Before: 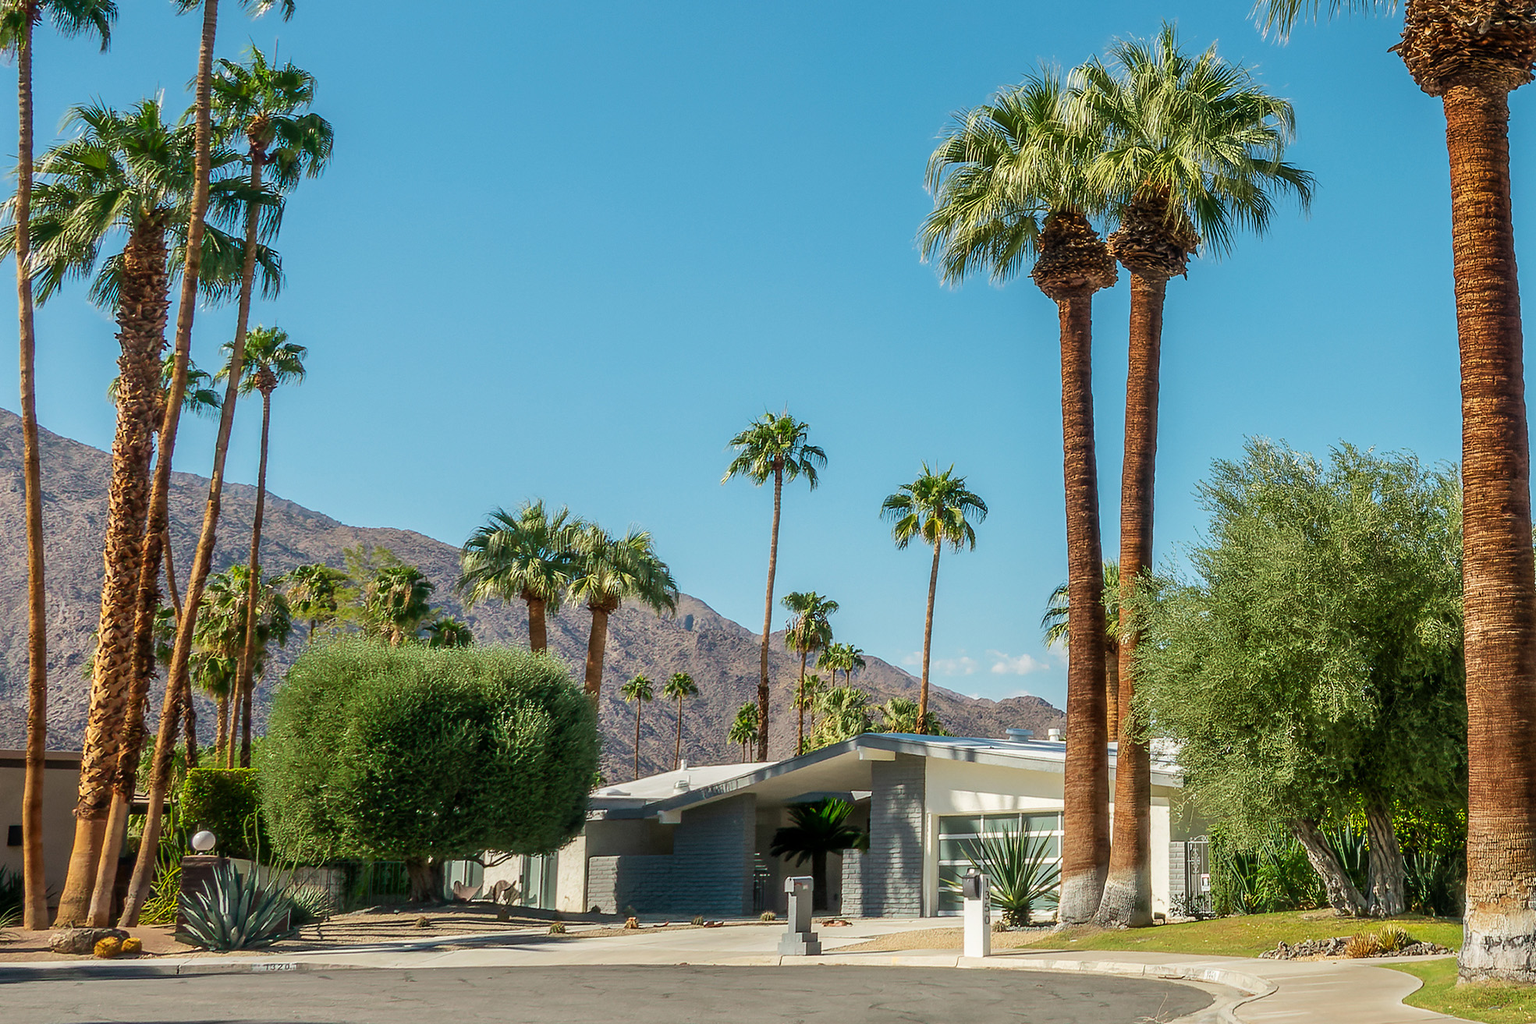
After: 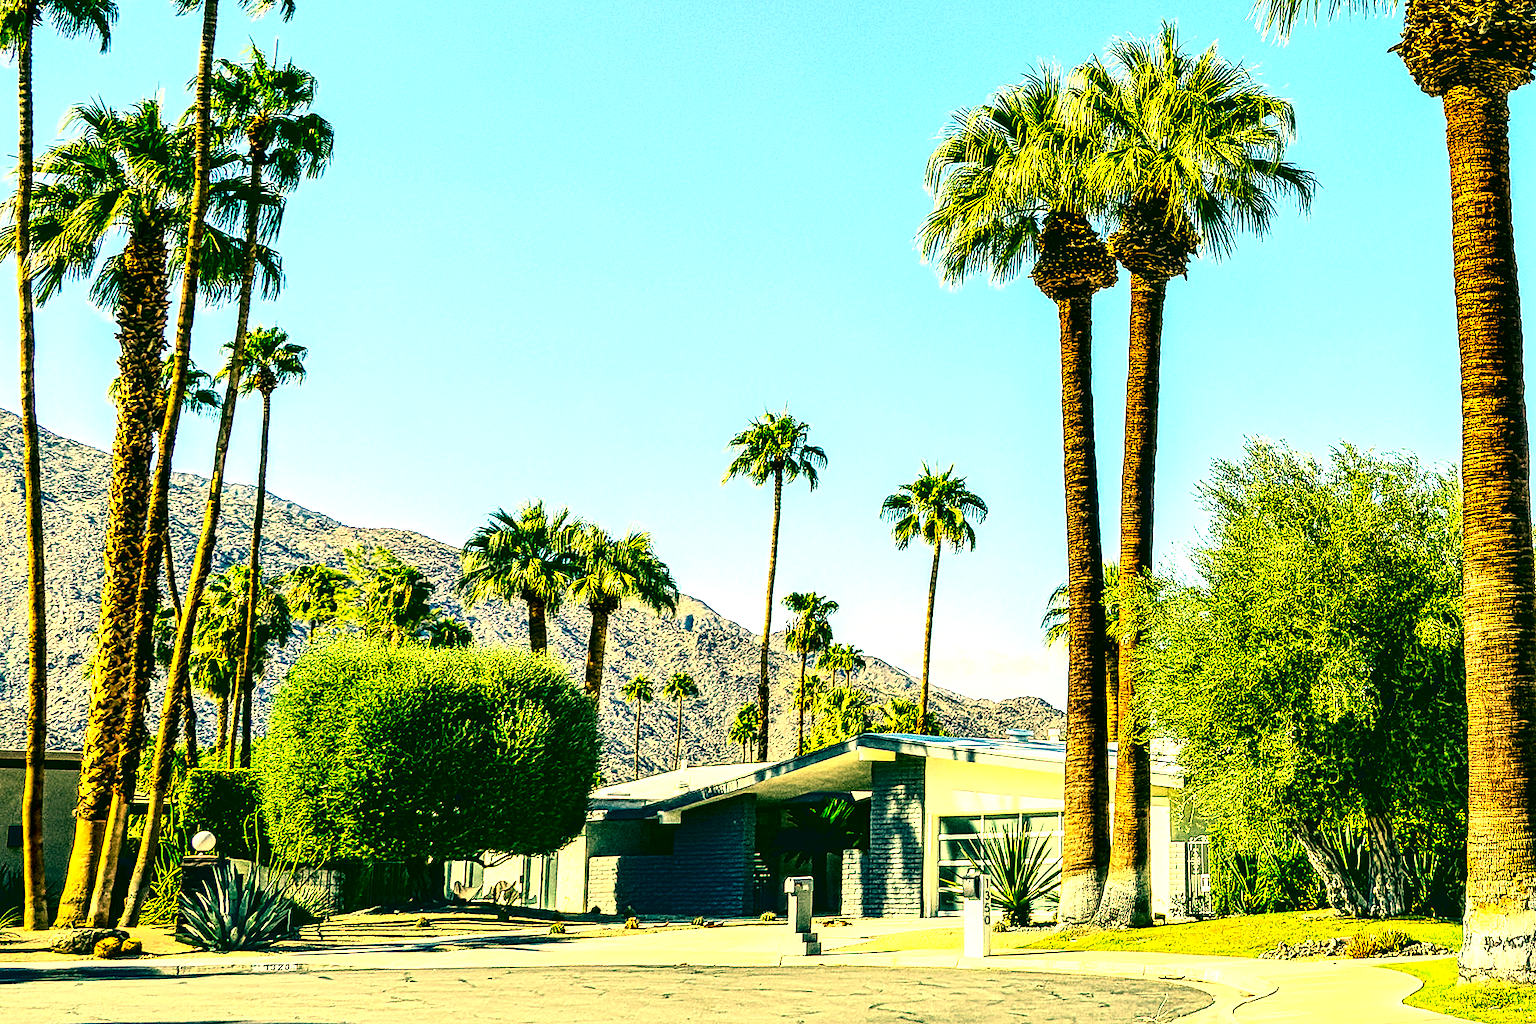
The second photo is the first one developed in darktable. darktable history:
exposure: black level correction 0, exposure 1.2 EV, compensate exposure bias true, compensate highlight preservation false
contrast equalizer: octaves 7, y [[0.6 ×6], [0.55 ×6], [0 ×6], [0 ×6], [0 ×6]]
color correction: highlights a* 1.83, highlights b* 34.02, shadows a* -36.68, shadows b* -5.48
local contrast: mode bilateral grid, contrast 20, coarseness 3, detail 300%, midtone range 0.2
contrast brightness saturation: contrast 0.32, brightness -0.08, saturation 0.17
